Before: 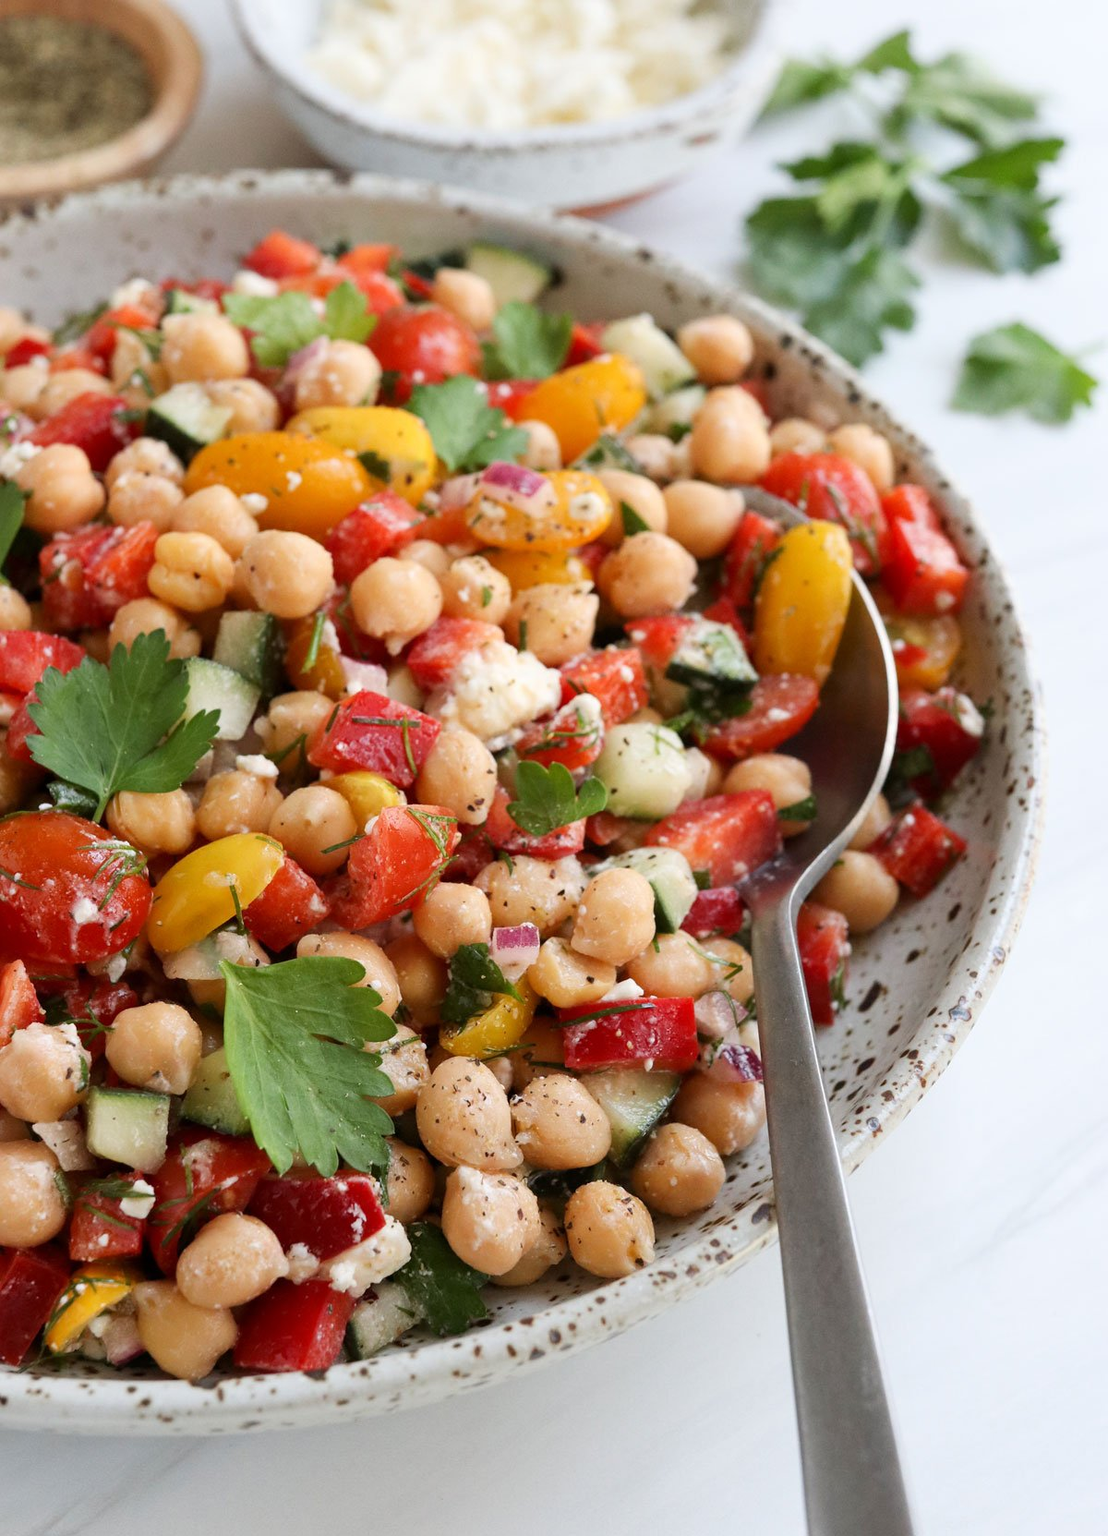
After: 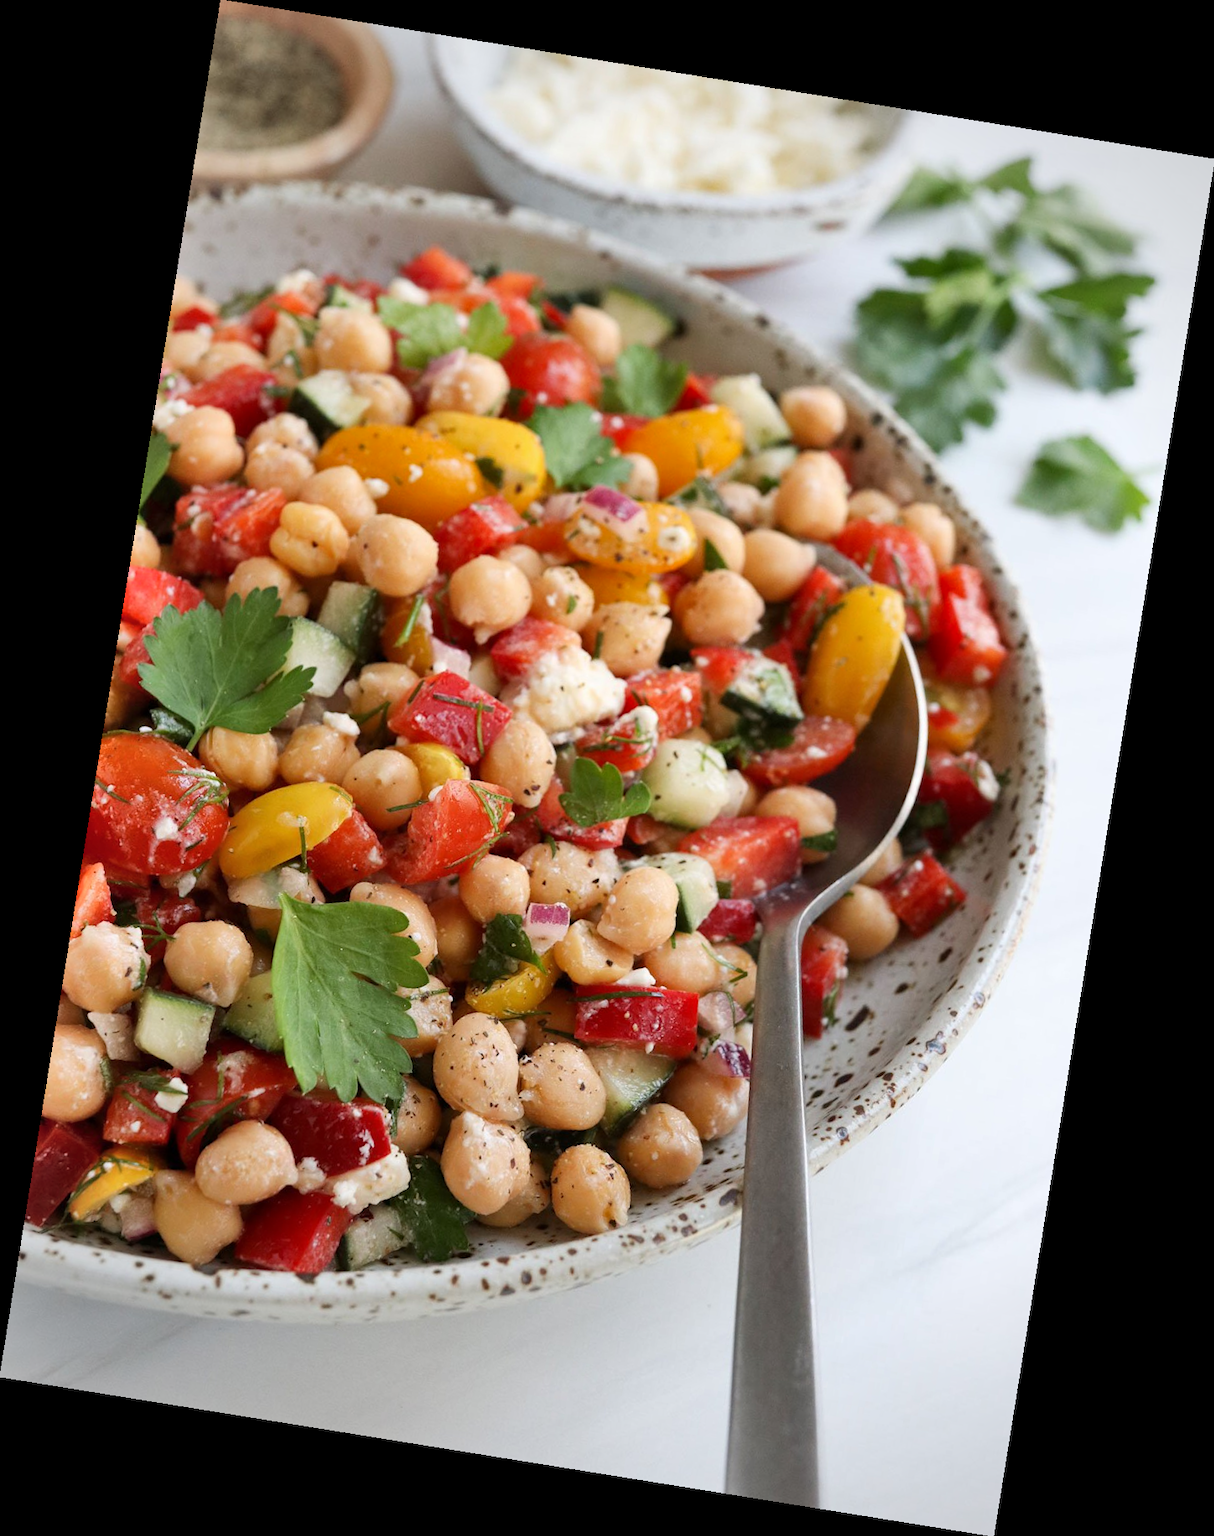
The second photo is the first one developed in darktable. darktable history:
rotate and perspective: rotation 9.12°, automatic cropping off
vignetting: on, module defaults
shadows and highlights: soften with gaussian
